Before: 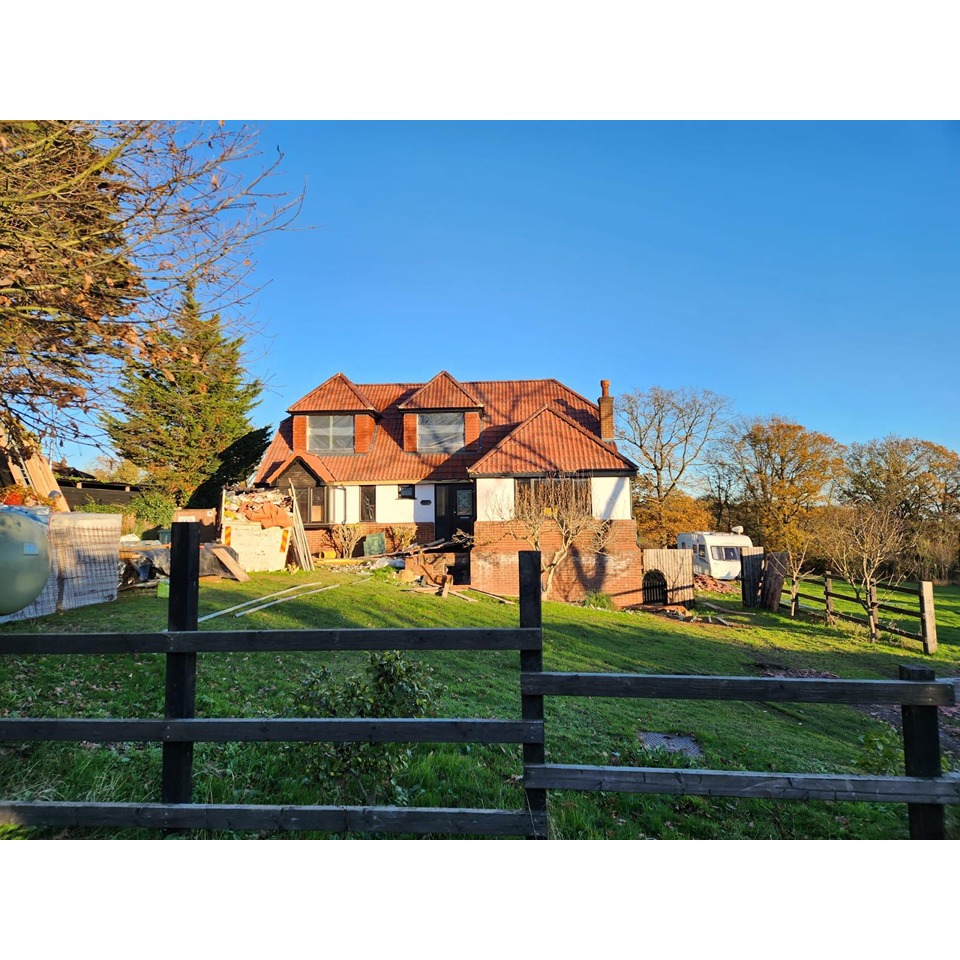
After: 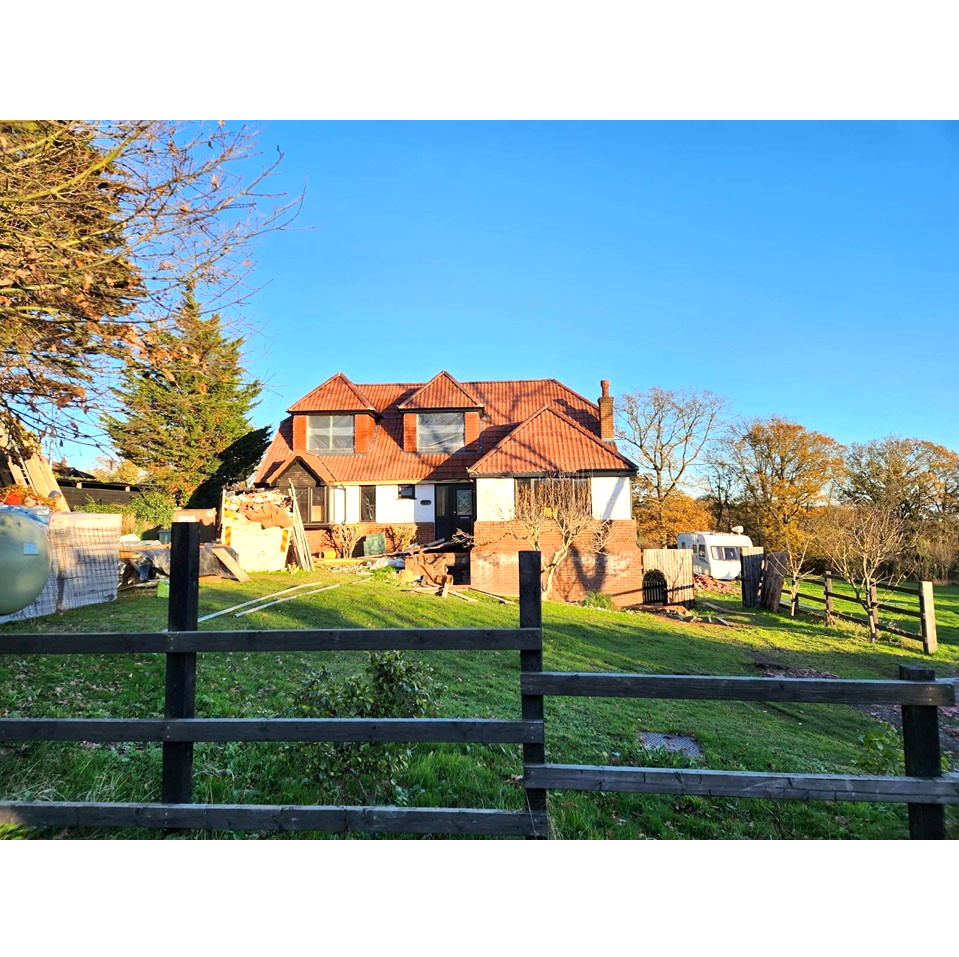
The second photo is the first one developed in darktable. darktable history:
exposure: black level correction 0.001, exposure 0.499 EV, compensate highlight preservation false
crop: top 0.097%, bottom 0.178%
